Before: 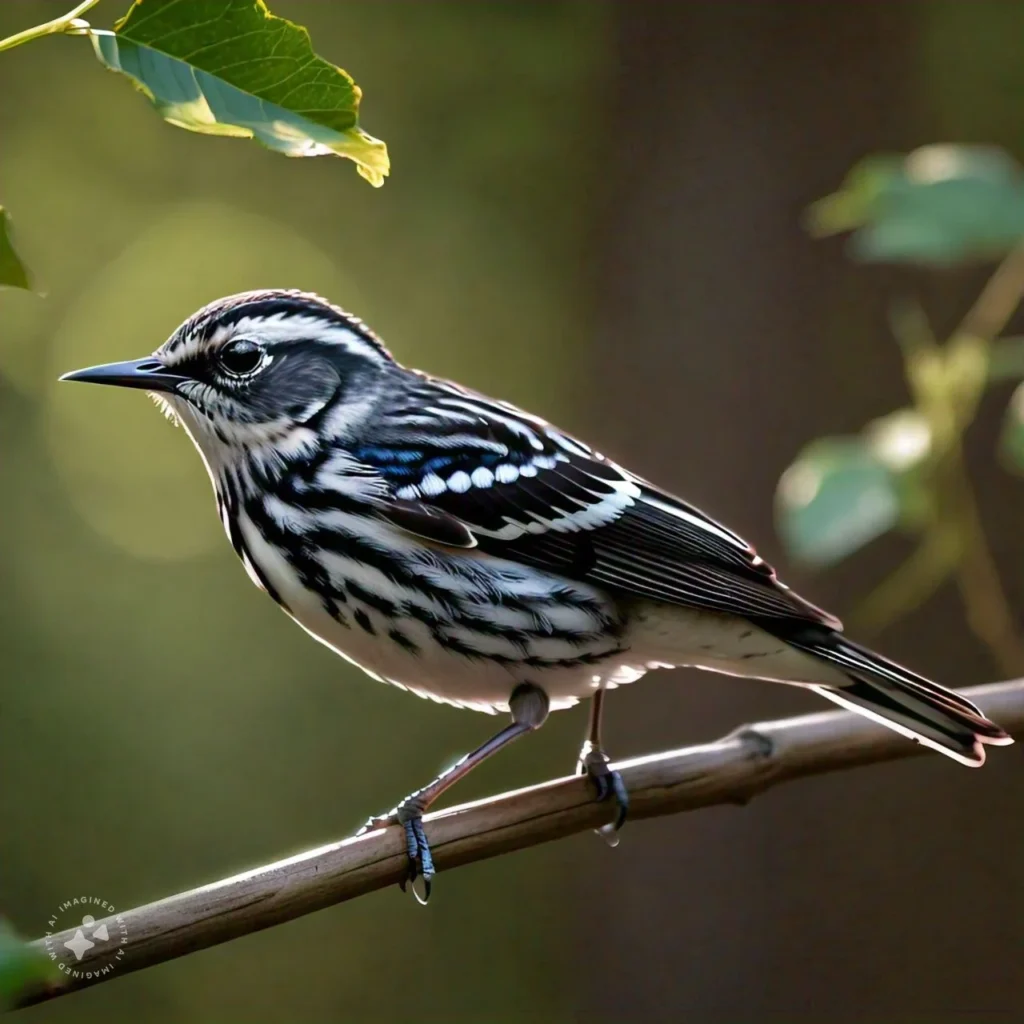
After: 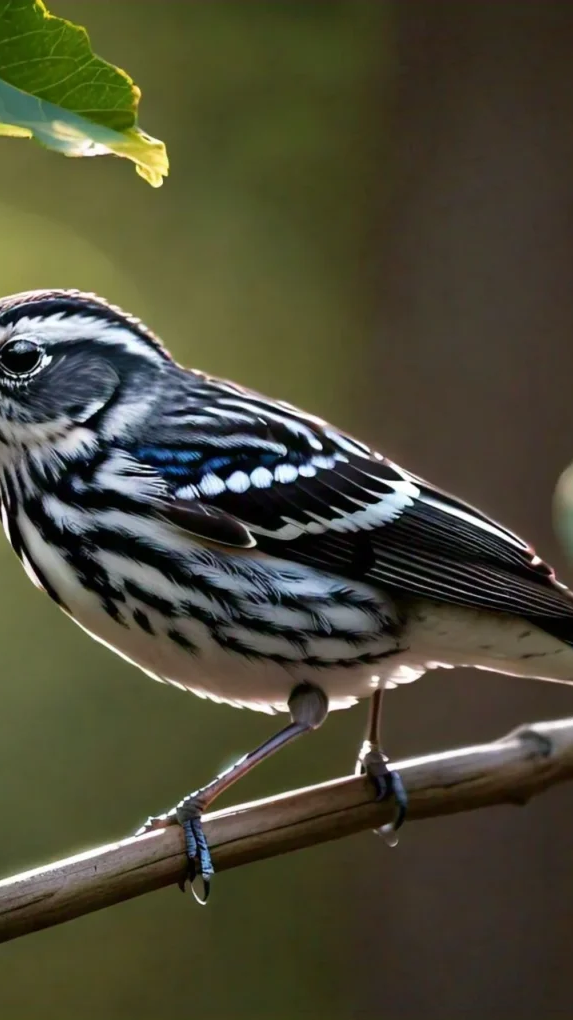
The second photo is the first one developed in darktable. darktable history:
color balance rgb: on, module defaults
crop: left 21.674%, right 22.086%
